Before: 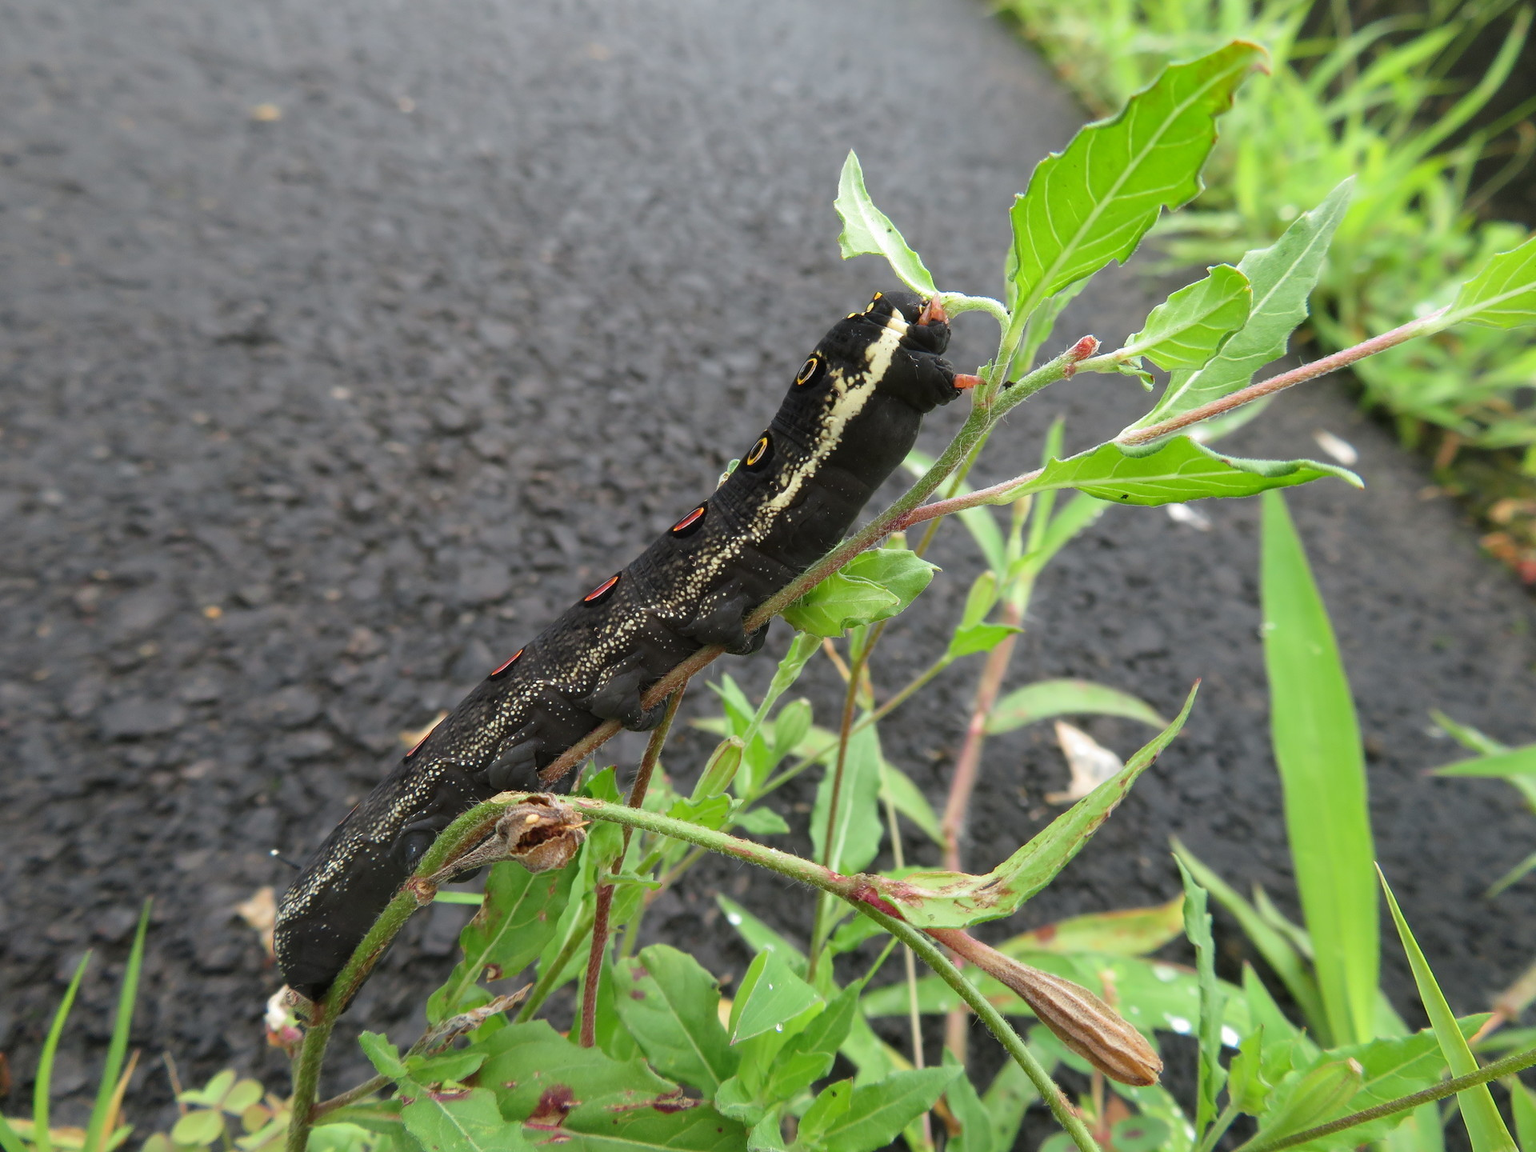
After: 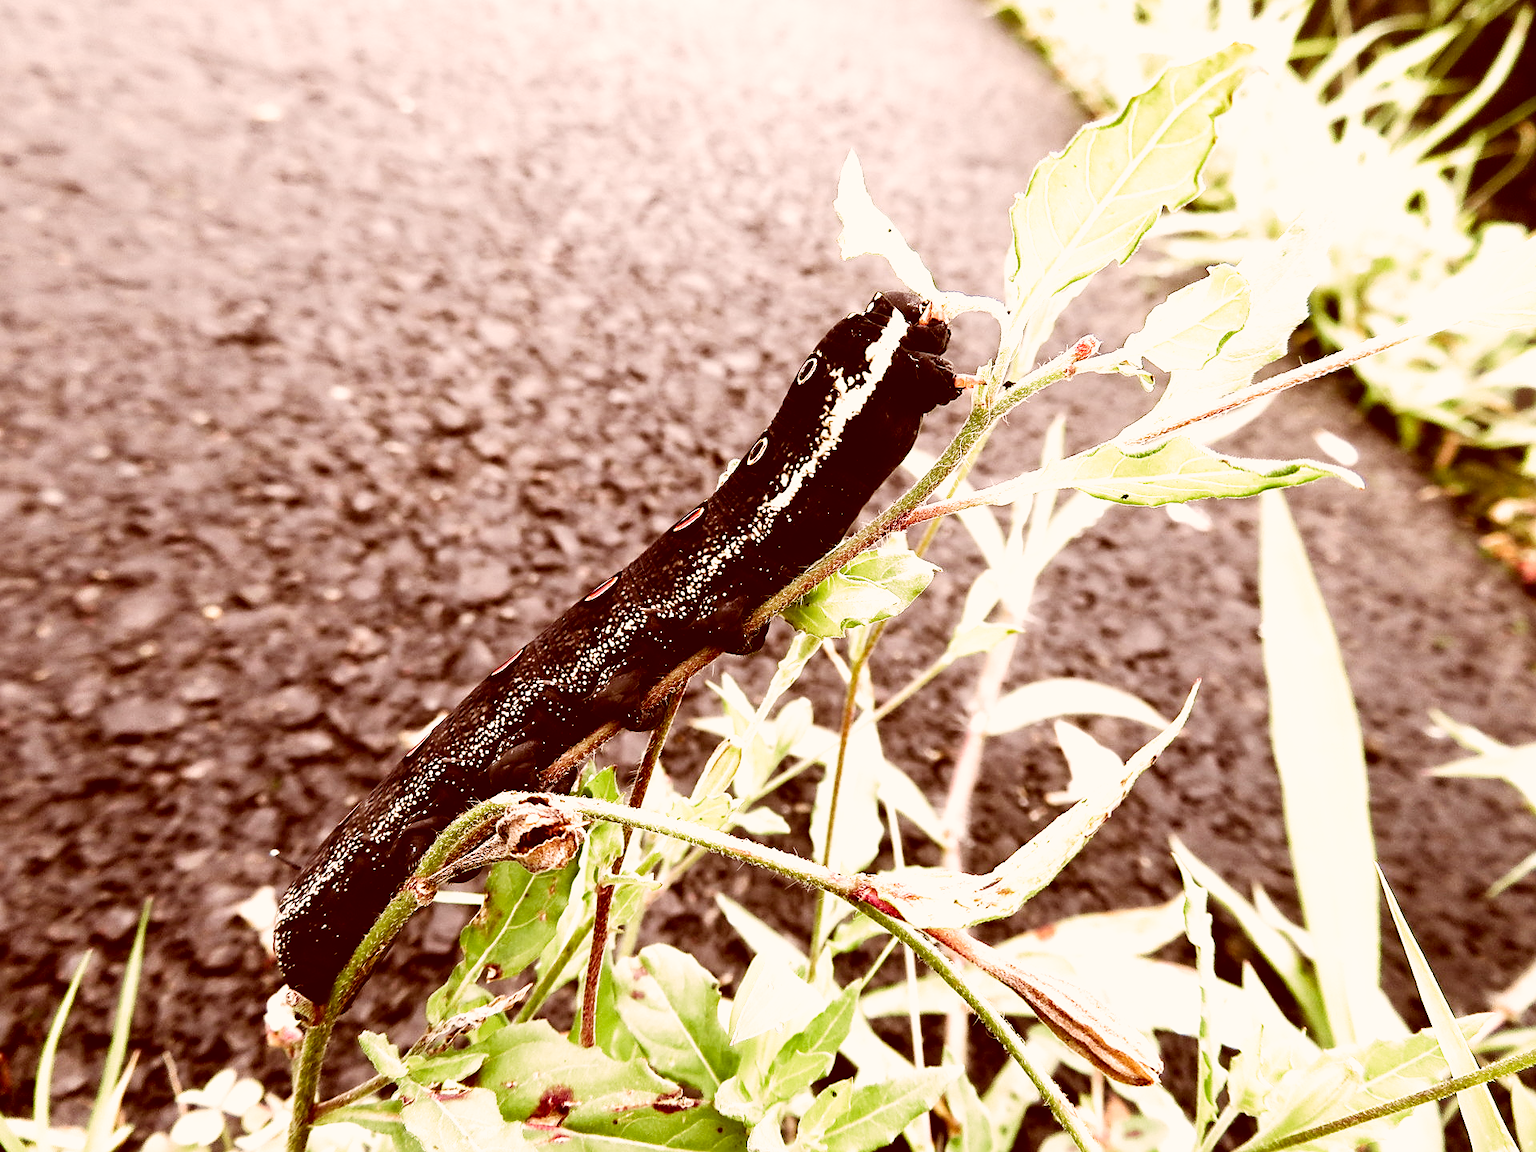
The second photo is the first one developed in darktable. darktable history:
filmic rgb: middle gray luminance 10%, black relative exposure -8.61 EV, white relative exposure 3.3 EV, threshold 6 EV, target black luminance 0%, hardness 5.2, latitude 44.69%, contrast 1.302, highlights saturation mix 5%, shadows ↔ highlights balance 24.64%, add noise in highlights 0, preserve chrominance no, color science v3 (2019), use custom middle-gray values true, iterations of high-quality reconstruction 0, contrast in highlights soft, enable highlight reconstruction true
color correction: highlights a* 9.03, highlights b* 8.71, shadows a* 40, shadows b* 40, saturation 0.8
sharpen: on, module defaults
tone equalizer: -8 EV -1.08 EV, -7 EV -1.01 EV, -6 EV -0.867 EV, -5 EV -0.578 EV, -3 EV 0.578 EV, -2 EV 0.867 EV, -1 EV 1.01 EV, +0 EV 1.08 EV, edges refinement/feathering 500, mask exposure compensation -1.57 EV, preserve details no
